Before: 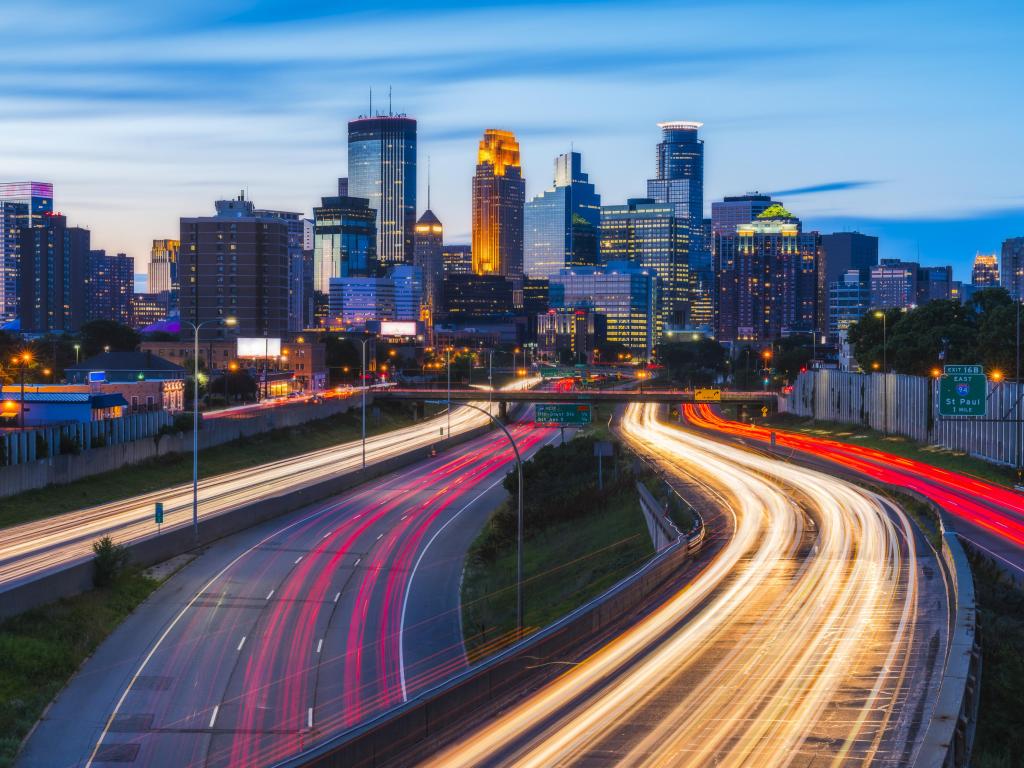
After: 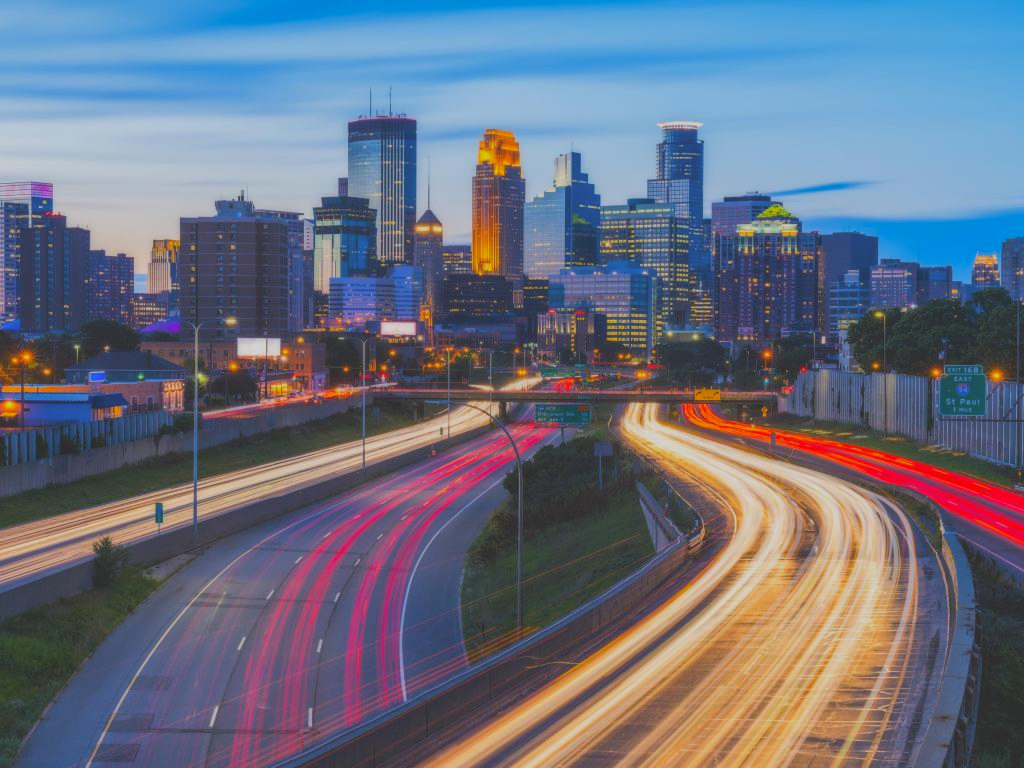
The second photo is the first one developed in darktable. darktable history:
contrast brightness saturation: contrast -0.294
